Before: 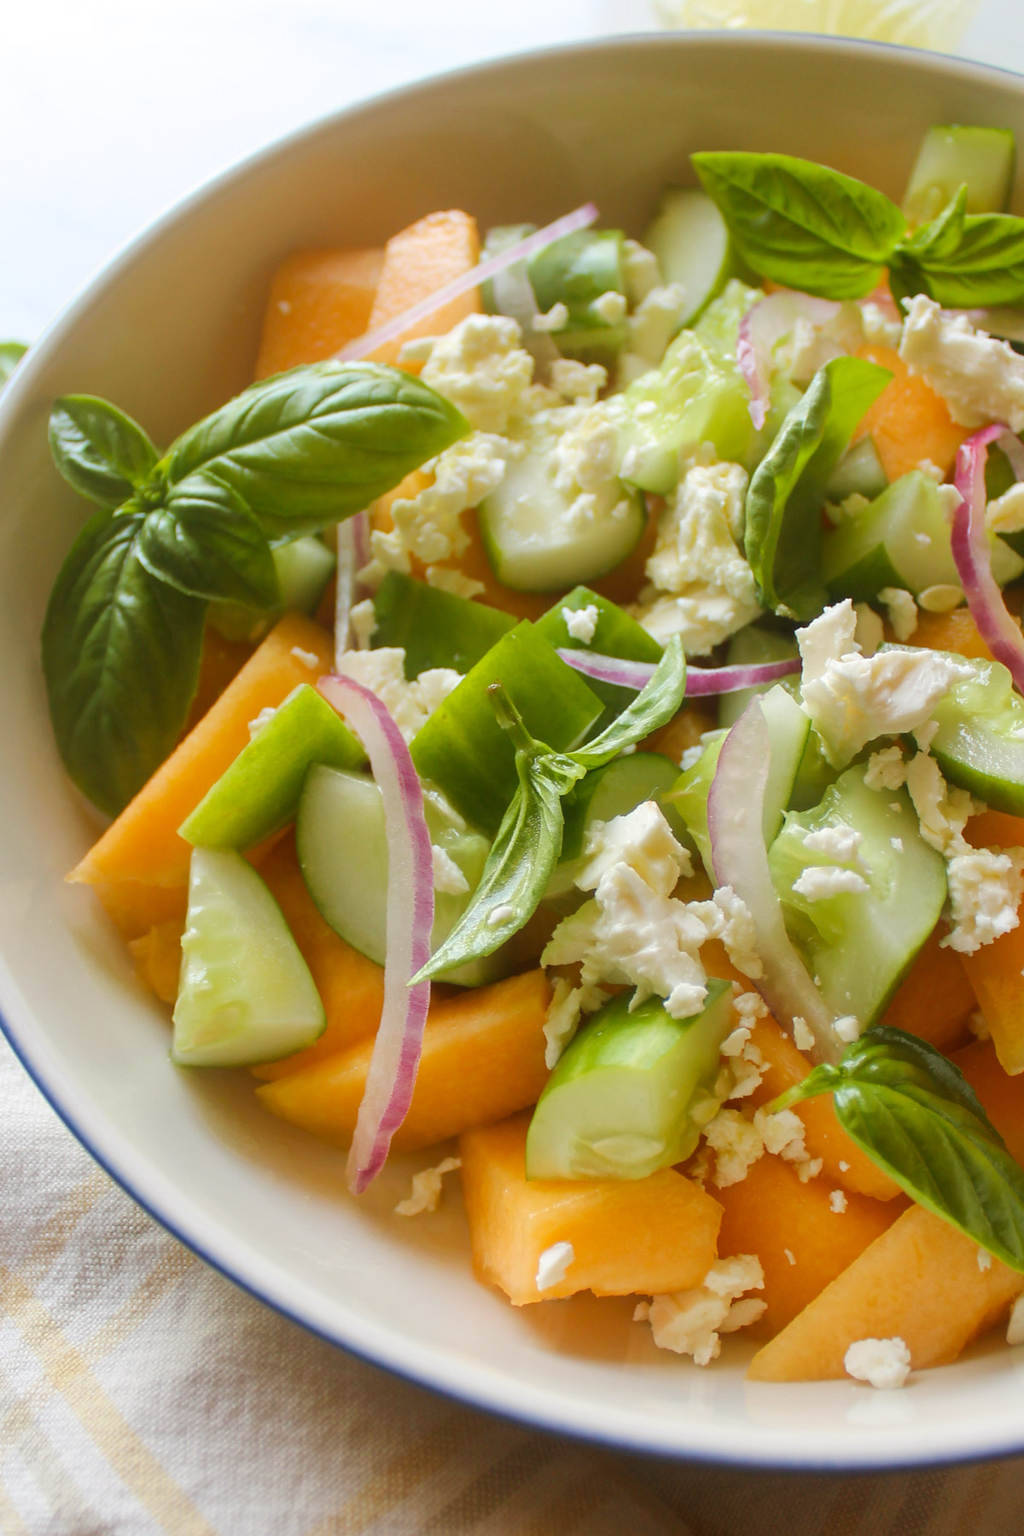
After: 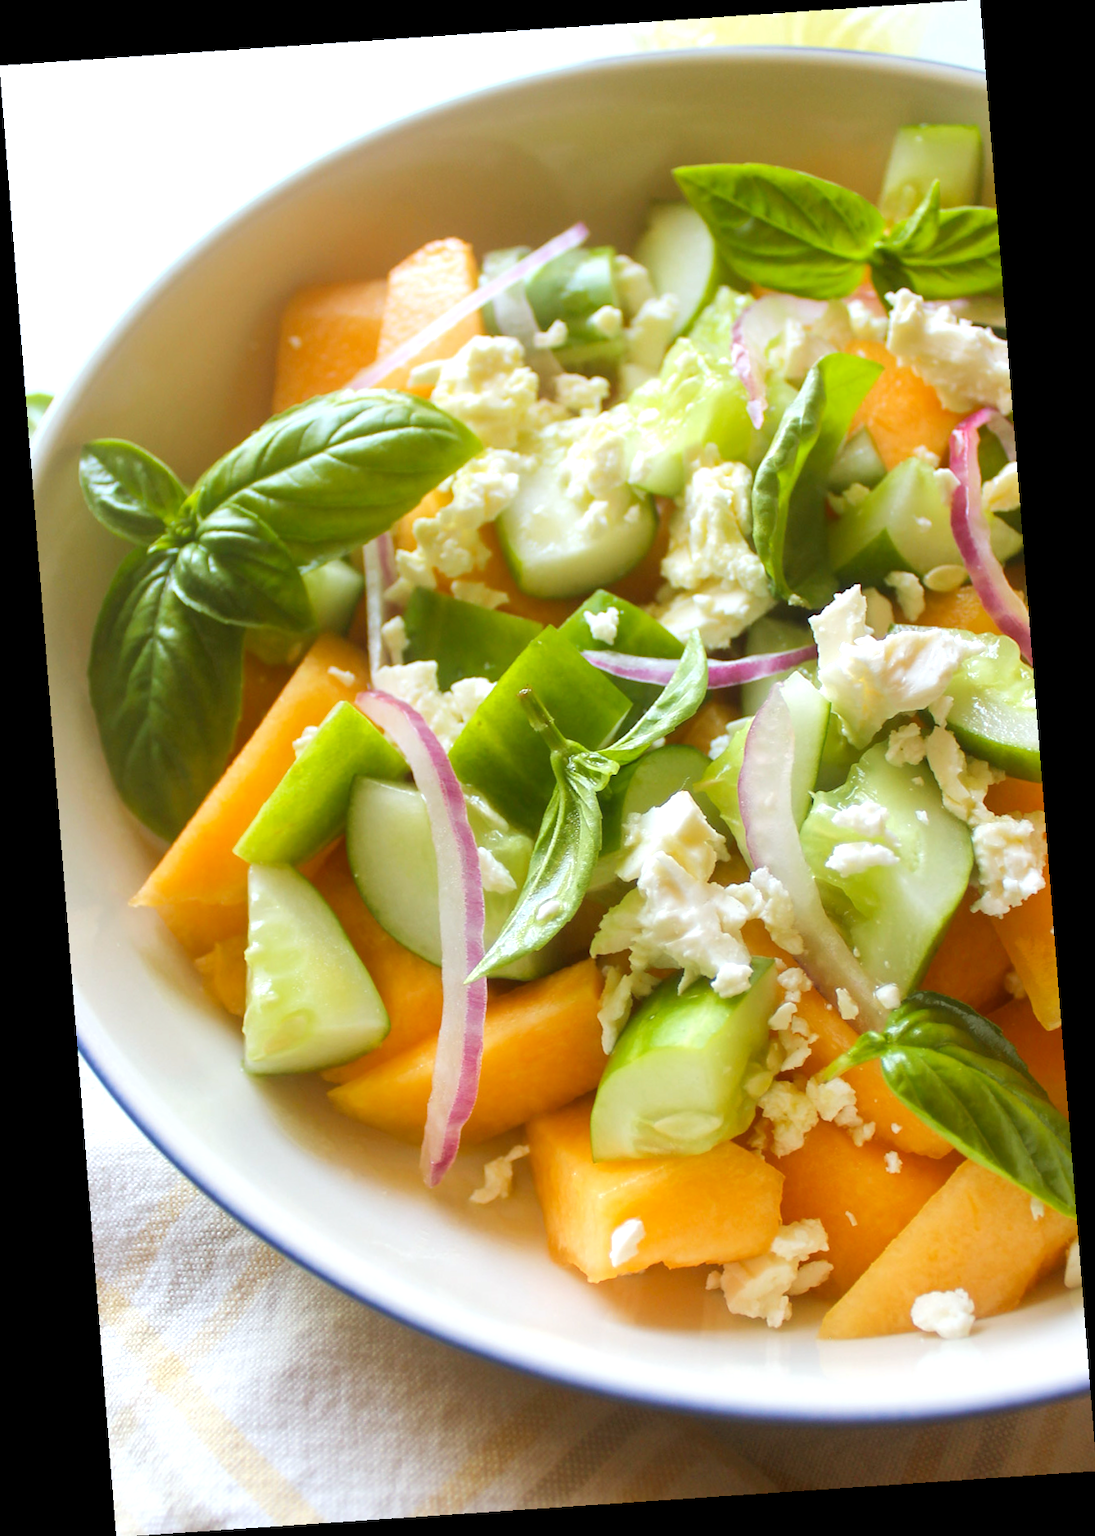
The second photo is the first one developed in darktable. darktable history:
exposure: black level correction 0.001, exposure 0.5 EV, compensate exposure bias true, compensate highlight preservation false
white balance: red 0.967, blue 1.049
rotate and perspective: rotation -4.2°, shear 0.006, automatic cropping off
